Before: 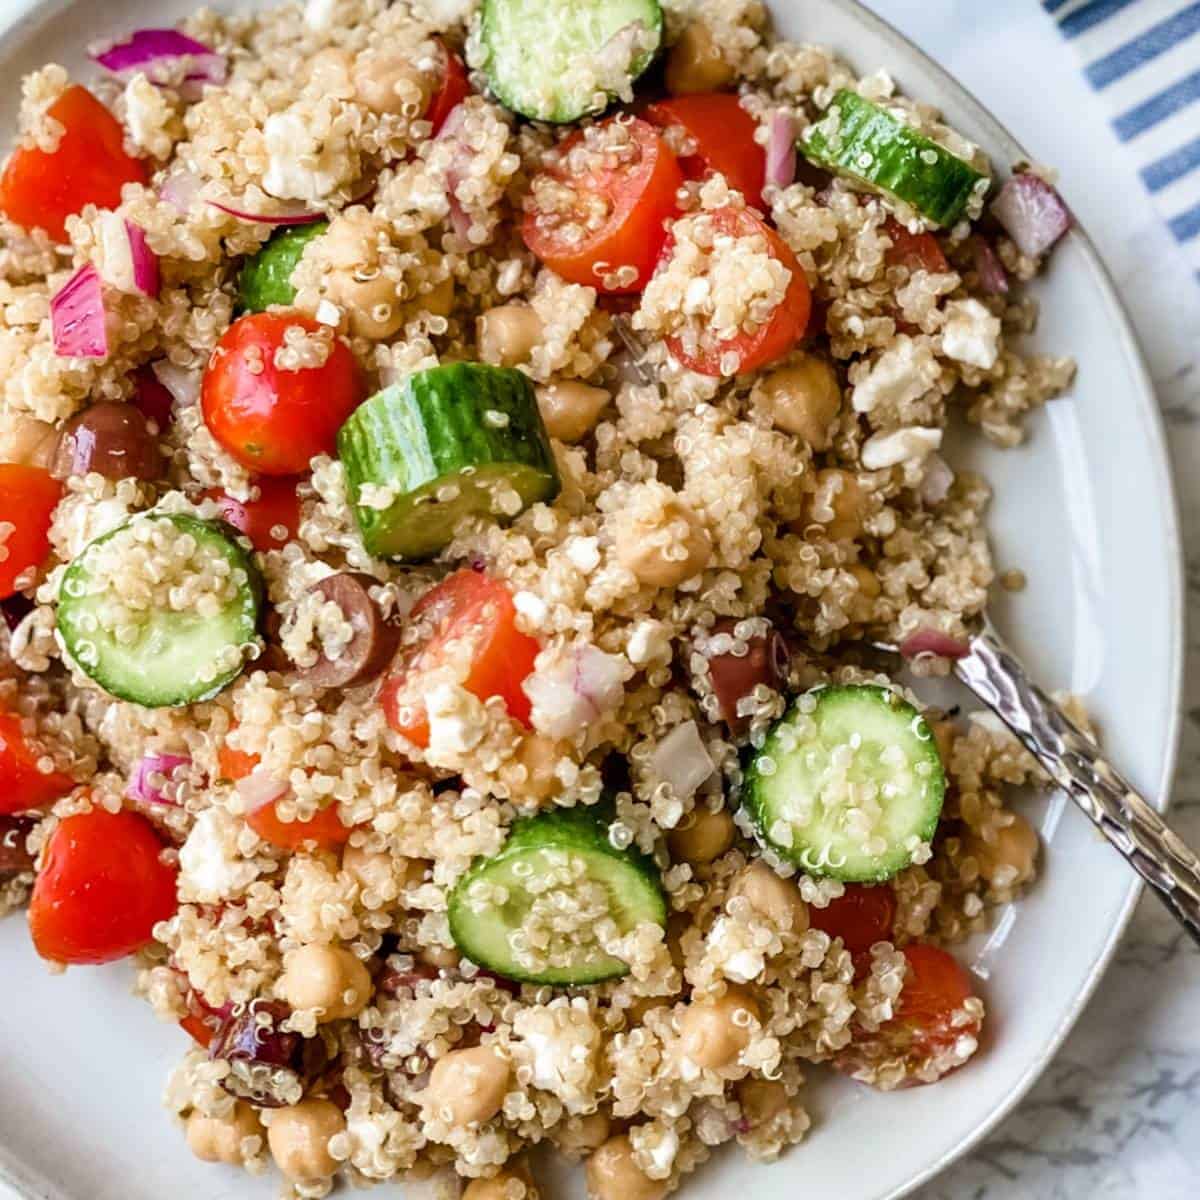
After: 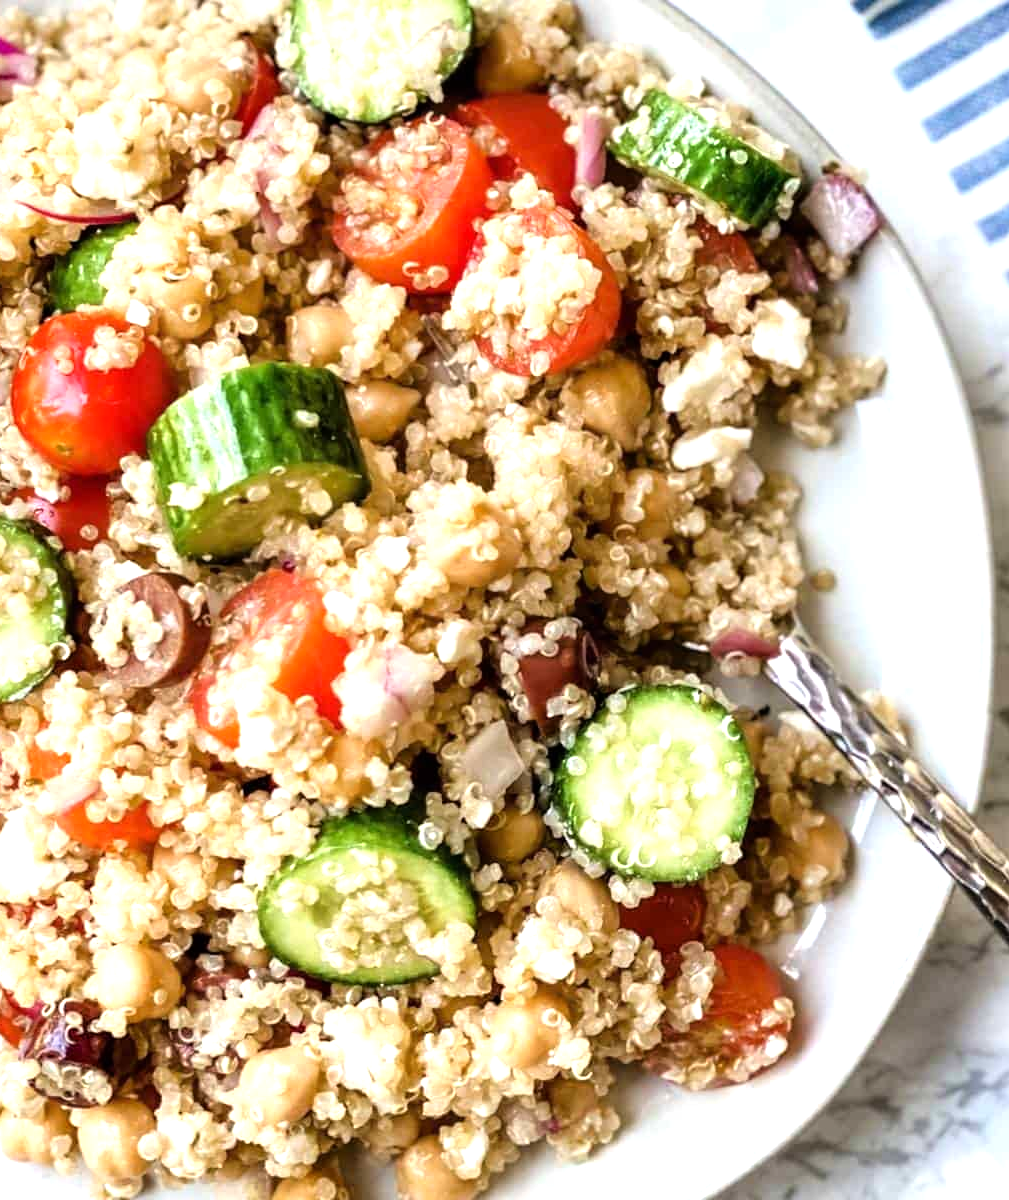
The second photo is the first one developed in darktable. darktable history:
crop: left 15.841%
tone equalizer: -8 EV -0.728 EV, -7 EV -0.726 EV, -6 EV -0.62 EV, -5 EV -0.372 EV, -3 EV 0.392 EV, -2 EV 0.6 EV, -1 EV 0.675 EV, +0 EV 0.729 EV
